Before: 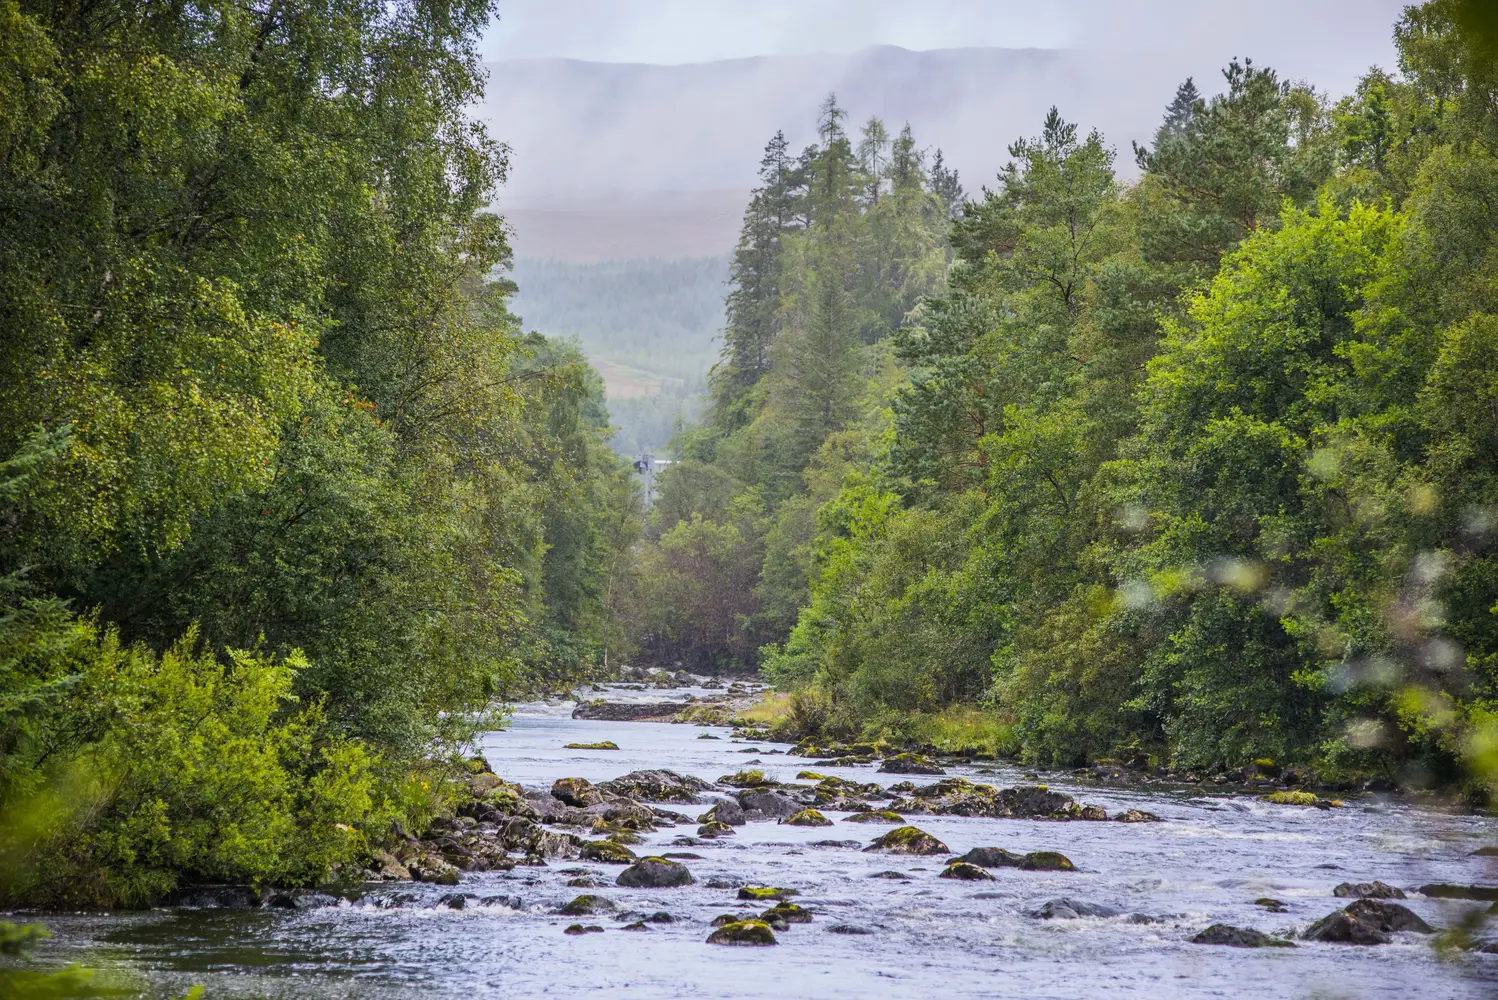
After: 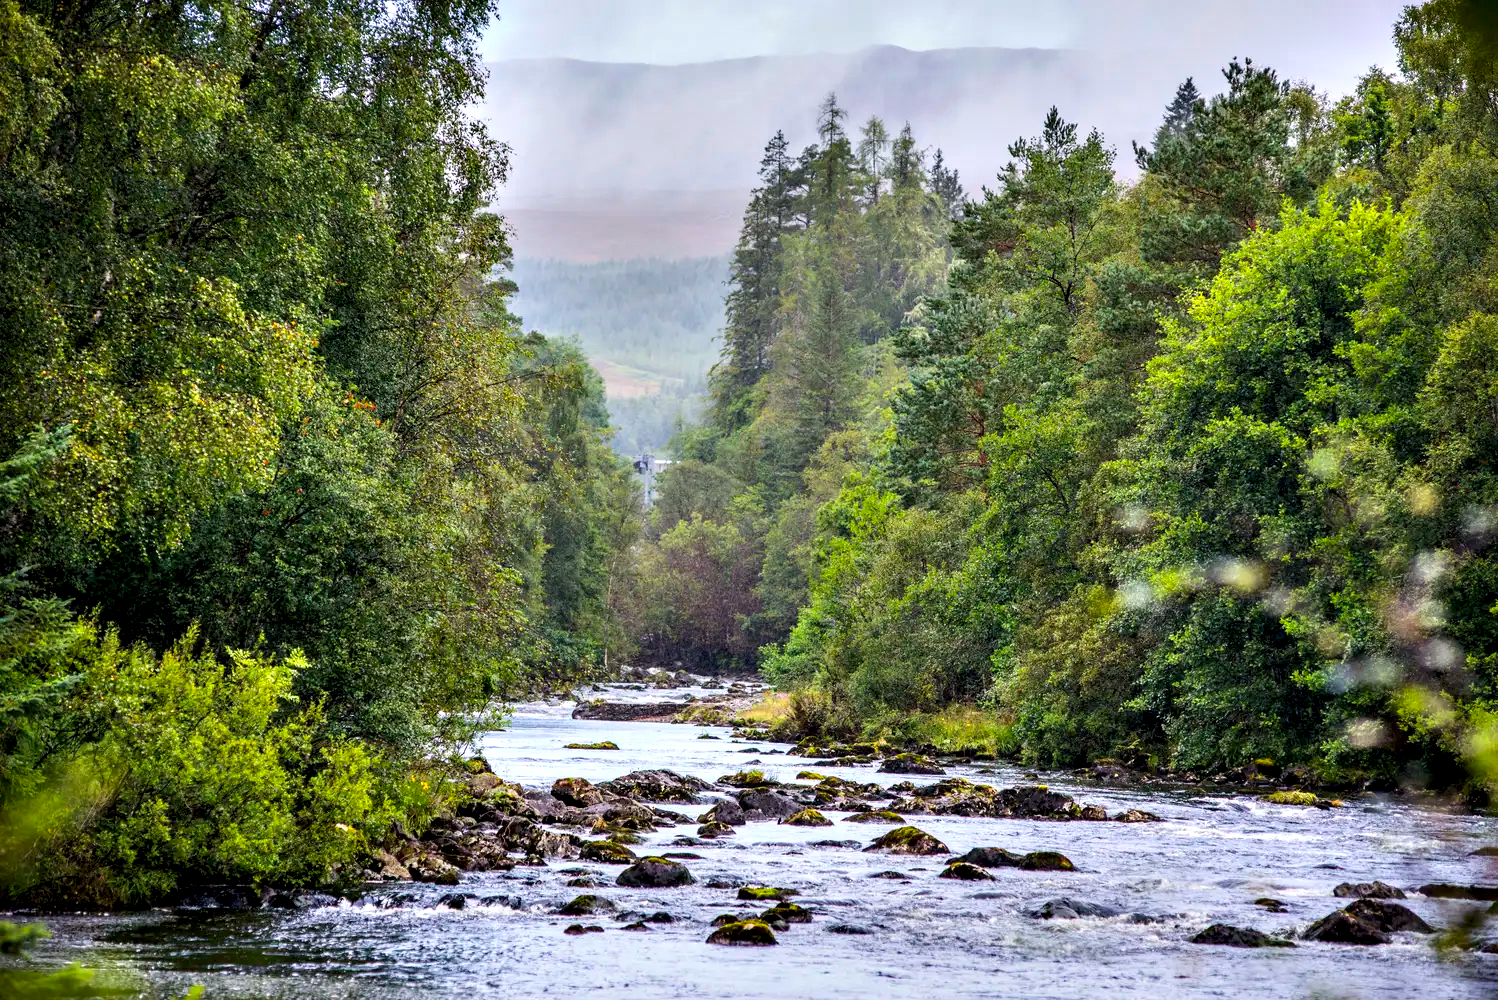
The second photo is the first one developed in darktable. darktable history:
contrast equalizer: octaves 7, y [[0.6 ×6], [0.55 ×6], [0 ×6], [0 ×6], [0 ×6]]
